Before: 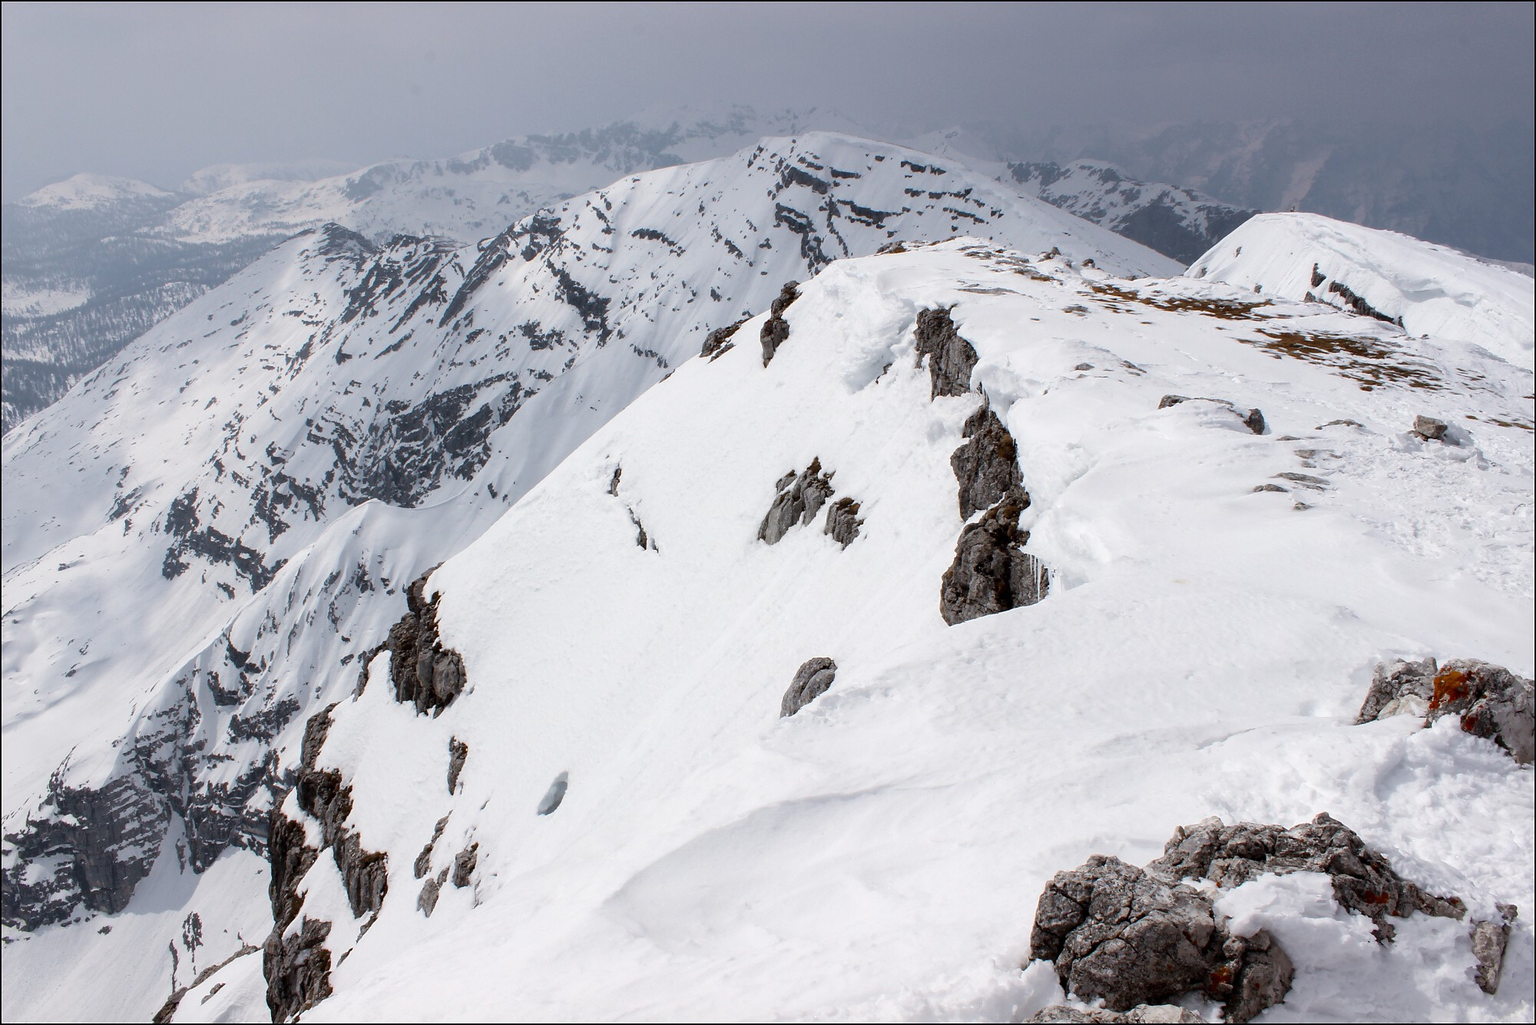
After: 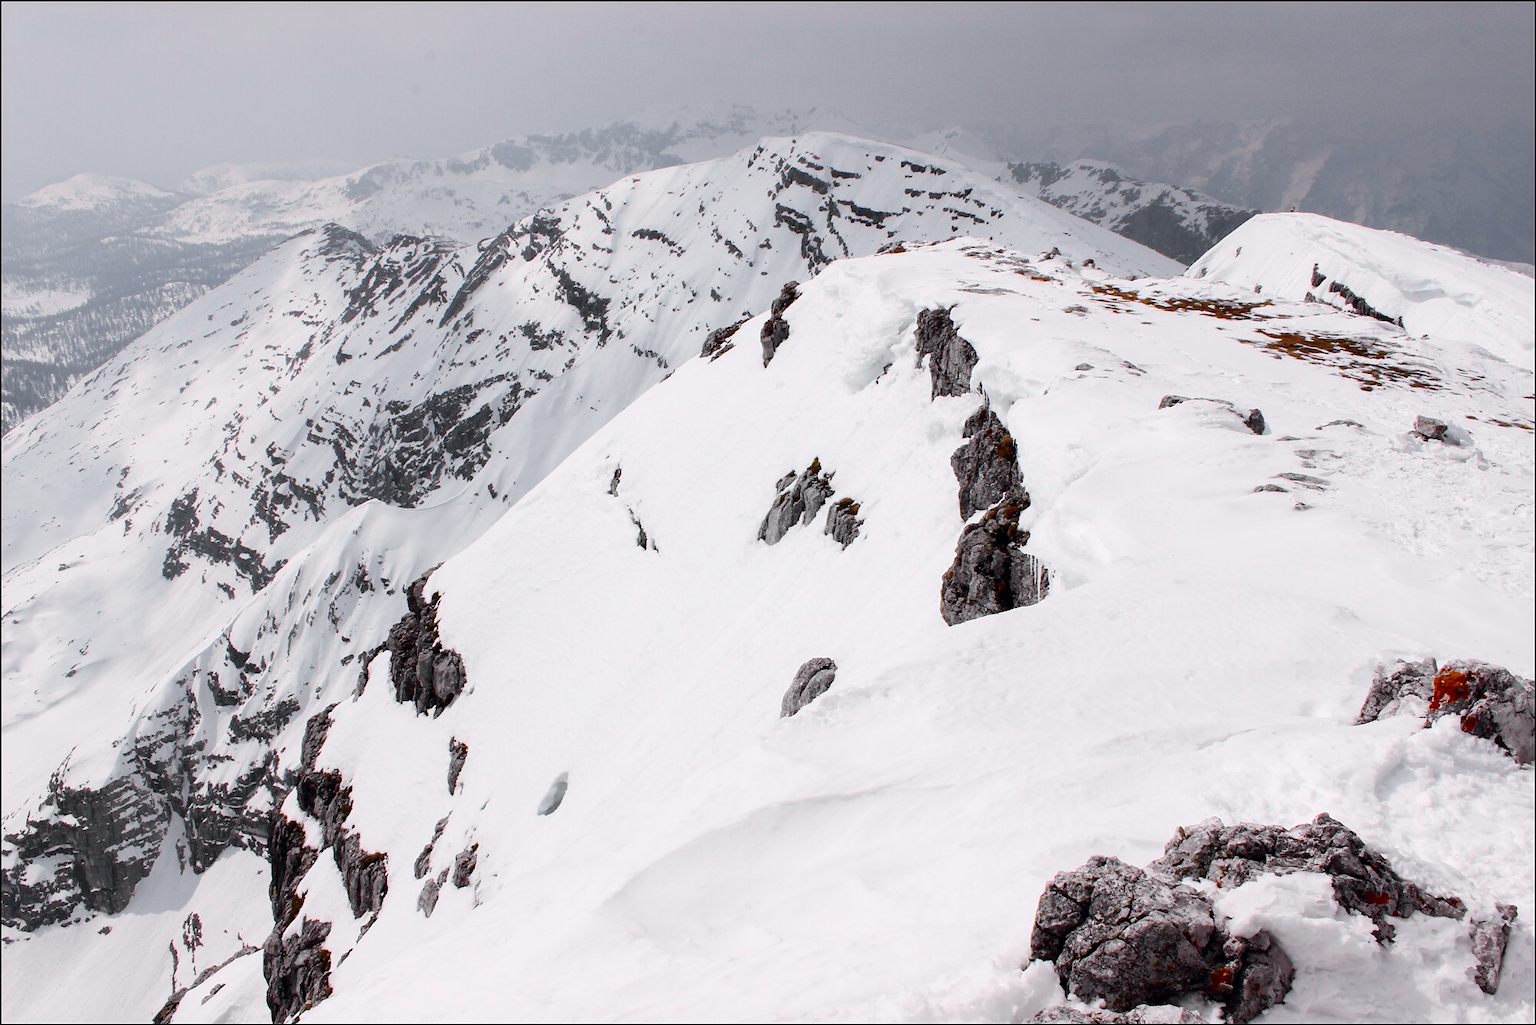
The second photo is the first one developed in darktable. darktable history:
white balance: red 1.009, blue 1.027
tone curve: curves: ch0 [(0, 0) (0.071, 0.047) (0.266, 0.26) (0.491, 0.552) (0.753, 0.818) (1, 0.983)]; ch1 [(0, 0) (0.346, 0.307) (0.408, 0.369) (0.463, 0.443) (0.482, 0.493) (0.502, 0.5) (0.517, 0.518) (0.546, 0.576) (0.588, 0.643) (0.651, 0.709) (1, 1)]; ch2 [(0, 0) (0.346, 0.34) (0.434, 0.46) (0.485, 0.494) (0.5, 0.494) (0.517, 0.503) (0.535, 0.545) (0.583, 0.624) (0.625, 0.678) (1, 1)], color space Lab, independent channels, preserve colors none
